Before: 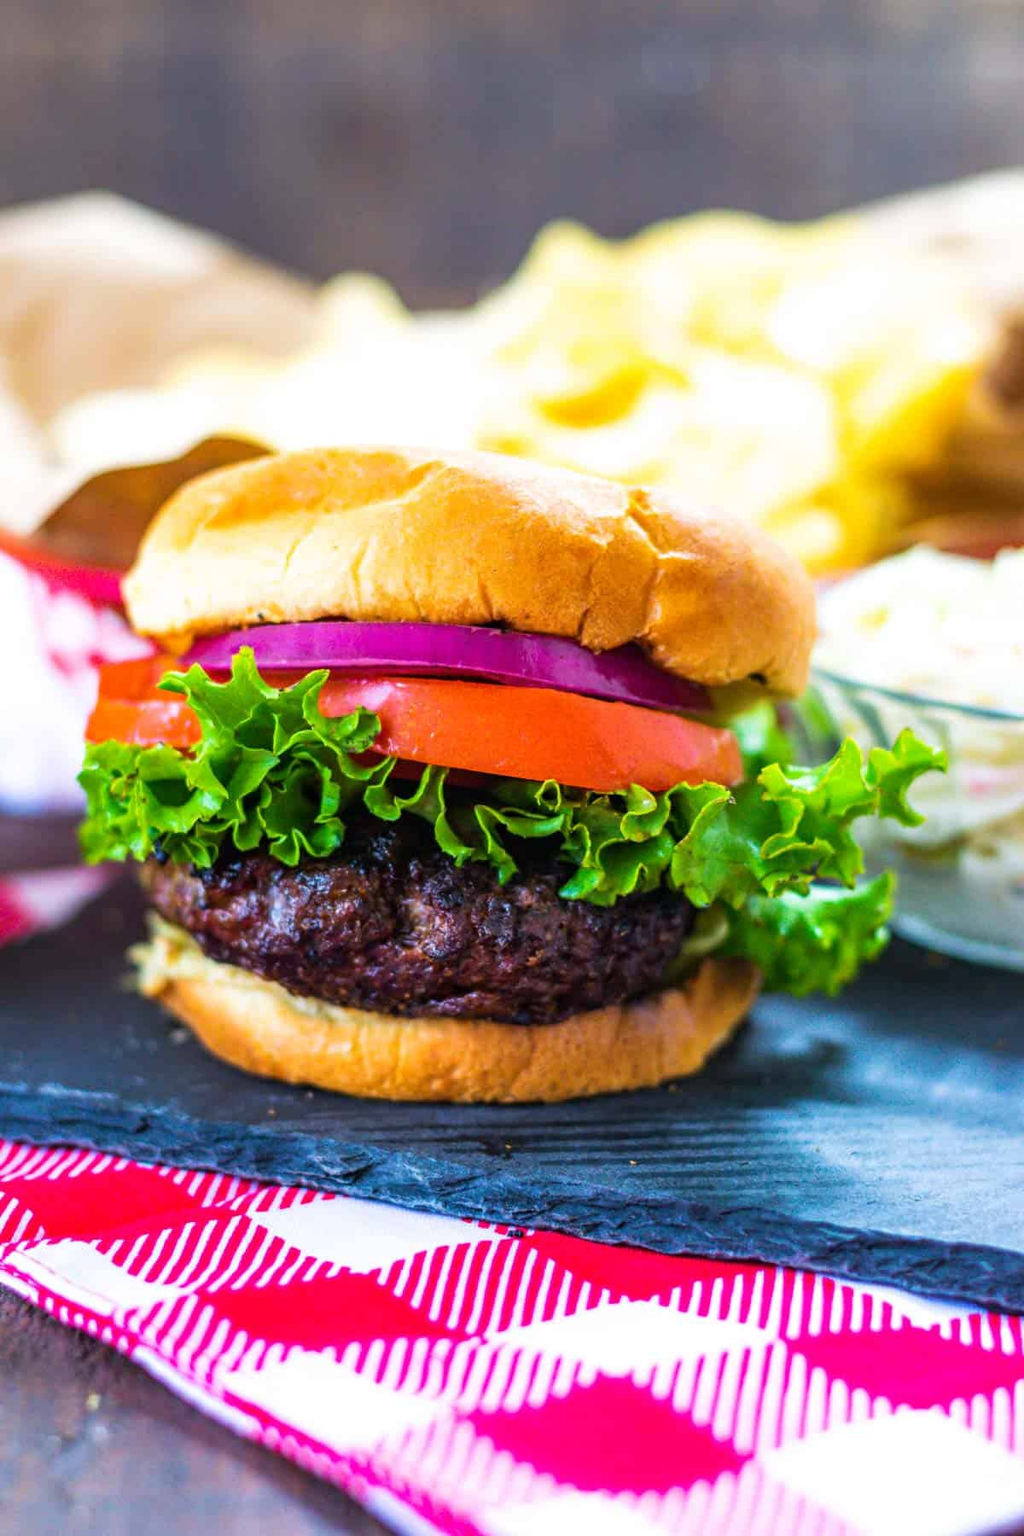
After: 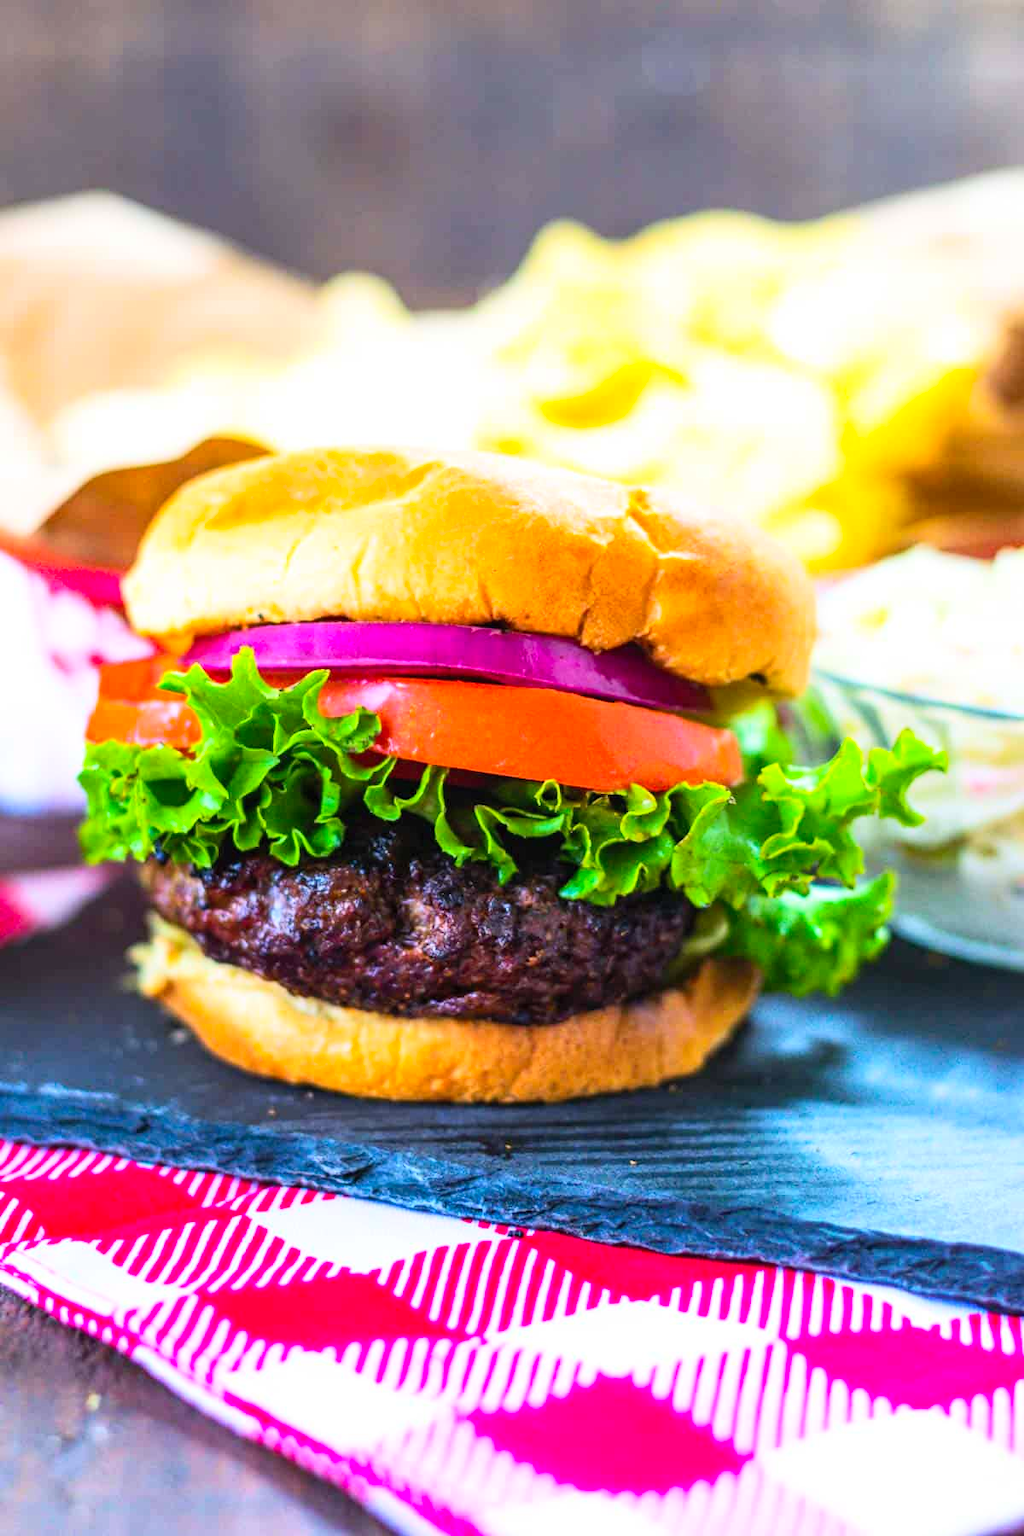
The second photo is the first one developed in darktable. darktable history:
contrast brightness saturation: contrast 0.202, brightness 0.168, saturation 0.227
